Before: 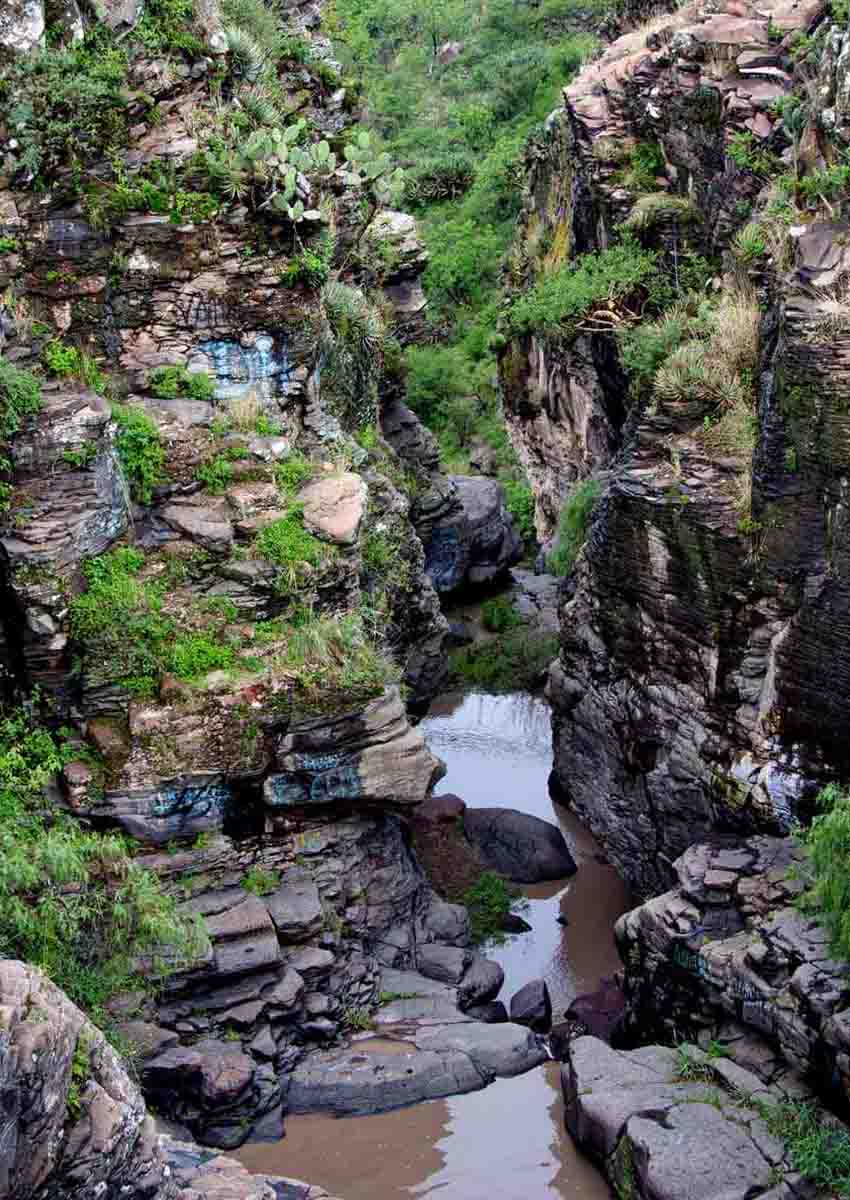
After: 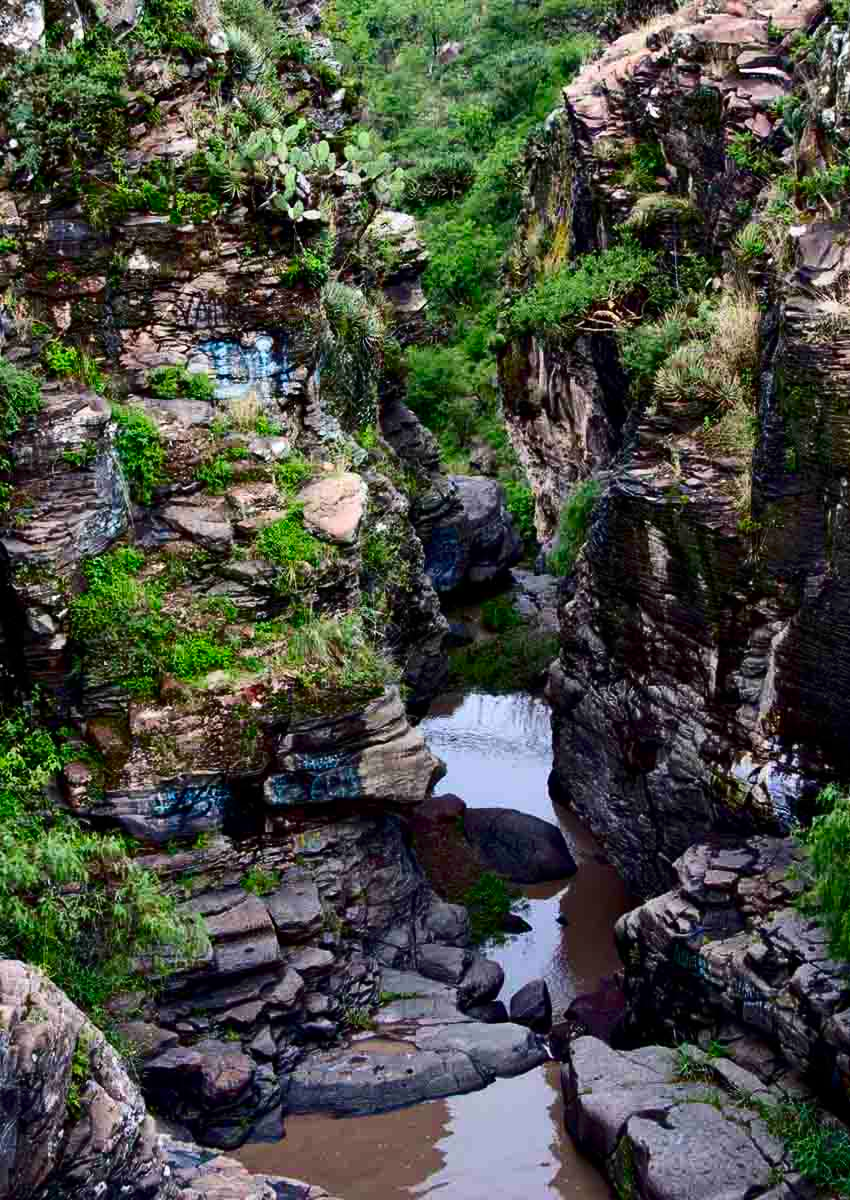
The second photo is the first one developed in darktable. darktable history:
contrast brightness saturation: contrast 0.19, brightness -0.11, saturation 0.21
